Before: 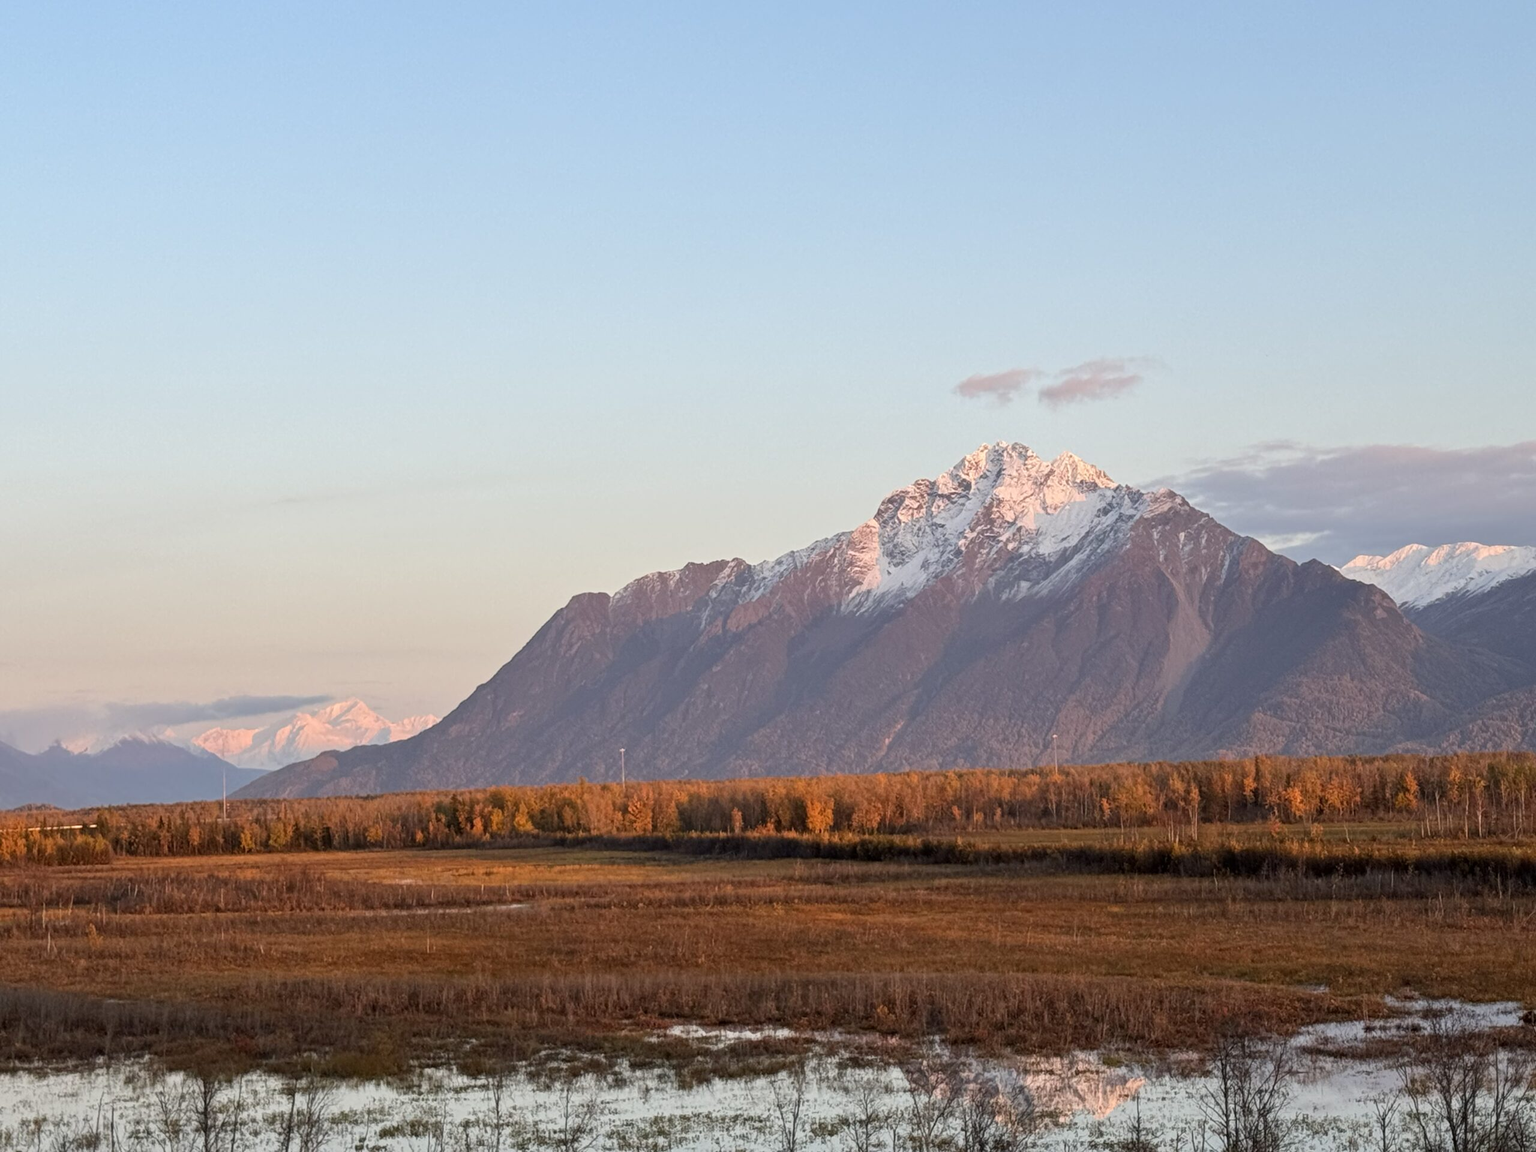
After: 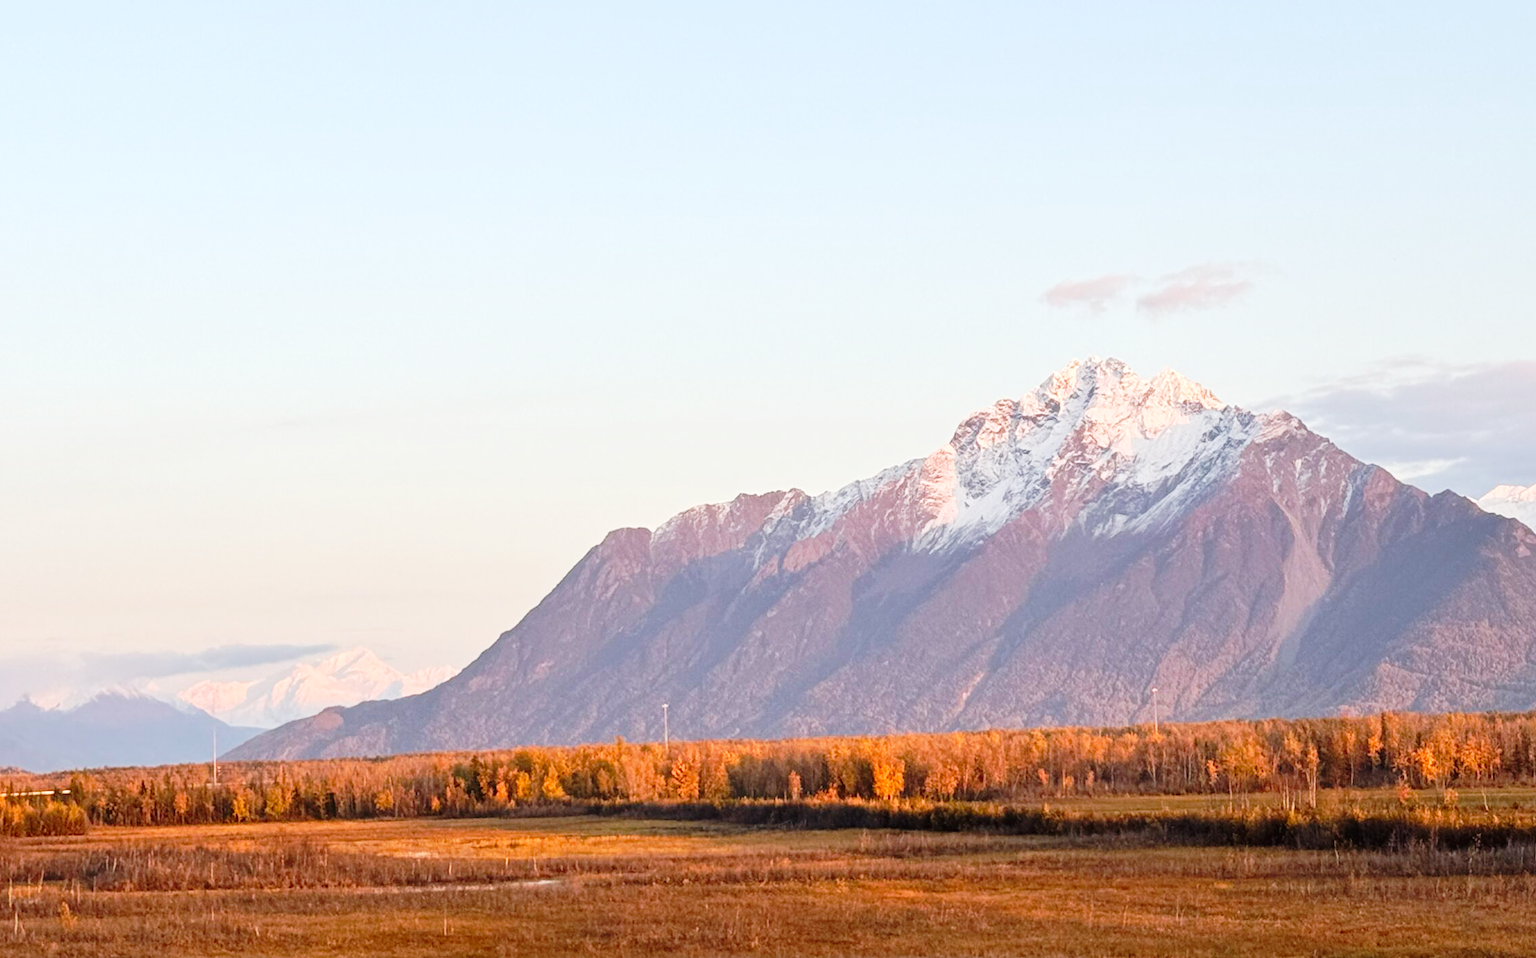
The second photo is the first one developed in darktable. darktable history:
crop and rotate: left 2.303%, top 11.013%, right 9.303%, bottom 15.464%
tone curve: curves: ch0 [(0, 0.012) (0.144, 0.137) (0.326, 0.386) (0.489, 0.573) (0.656, 0.763) (0.849, 0.902) (1, 0.974)]; ch1 [(0, 0) (0.366, 0.367) (0.475, 0.453) (0.487, 0.501) (0.519, 0.527) (0.544, 0.579) (0.562, 0.619) (0.622, 0.694) (1, 1)]; ch2 [(0, 0) (0.333, 0.346) (0.375, 0.375) (0.424, 0.43) (0.476, 0.492) (0.502, 0.503) (0.533, 0.541) (0.572, 0.615) (0.605, 0.656) (0.641, 0.709) (1, 1)], preserve colors none
exposure: exposure 0.496 EV, compensate exposure bias true, compensate highlight preservation false
